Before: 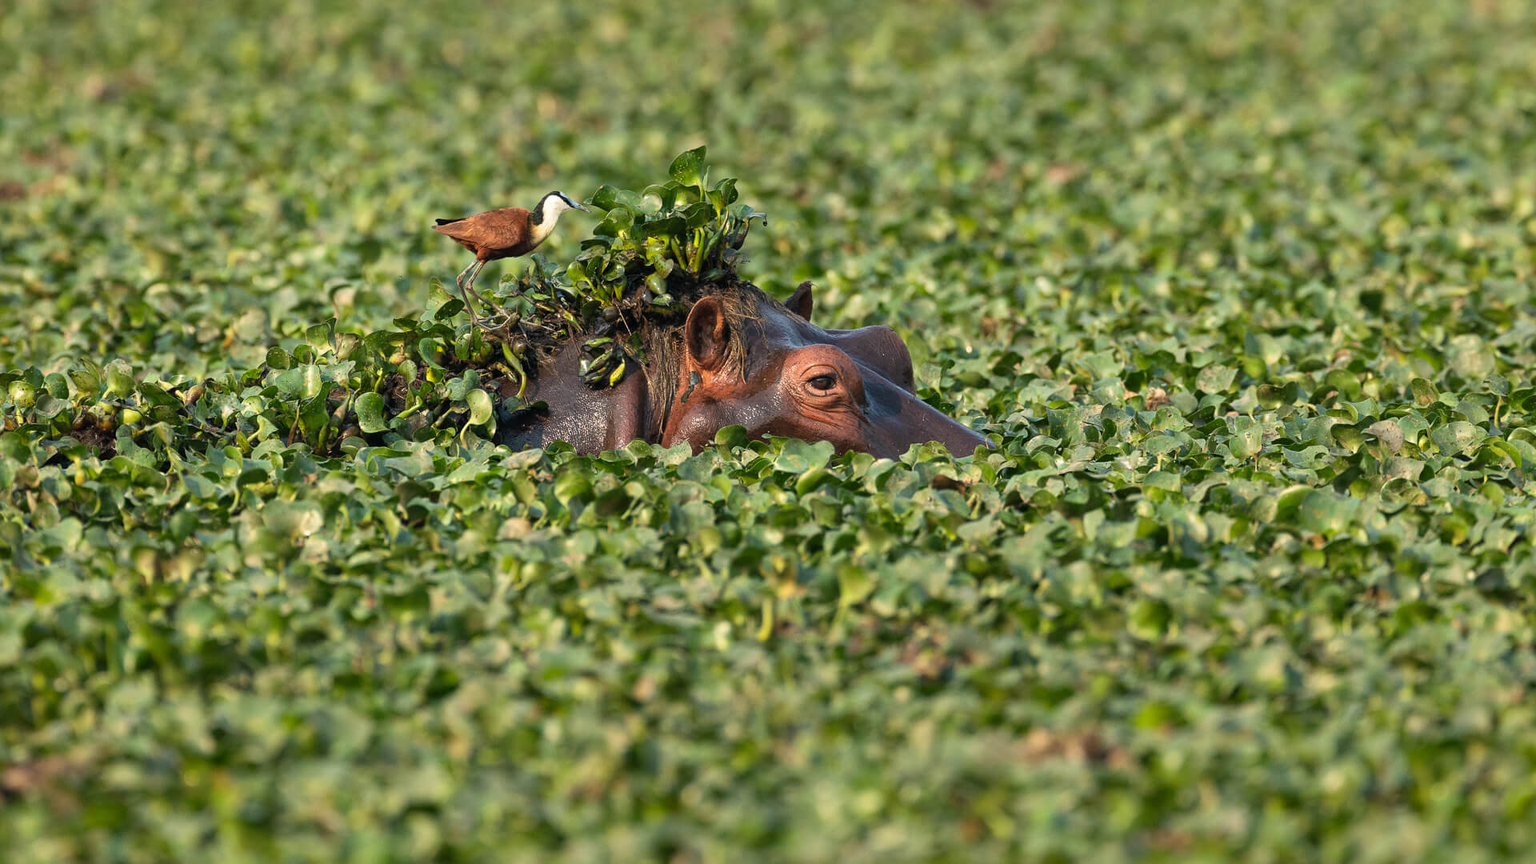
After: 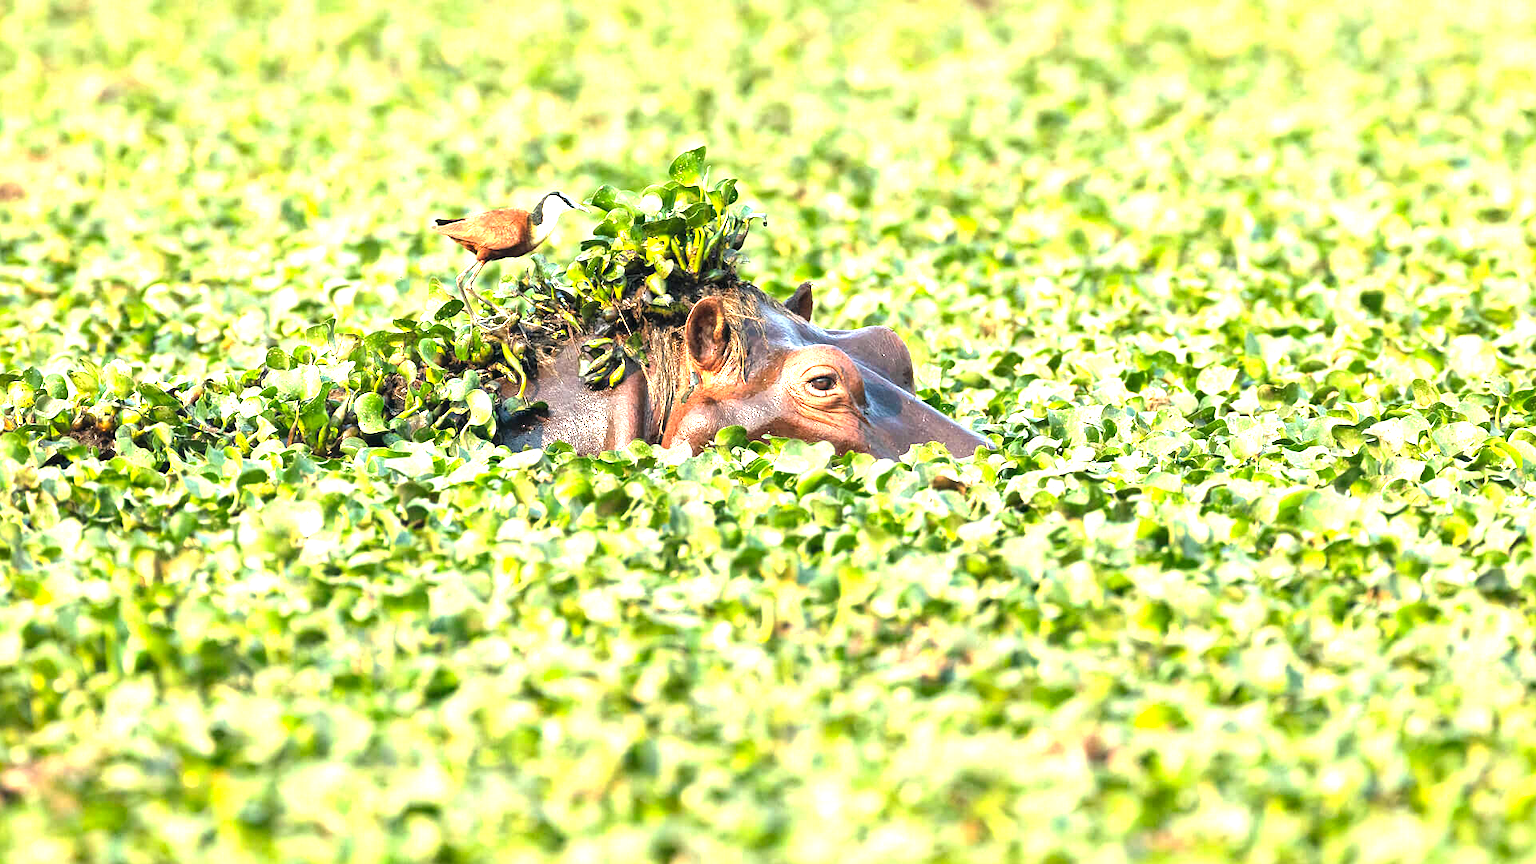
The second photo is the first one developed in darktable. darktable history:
levels: levels [0, 0.352, 0.703]
crop and rotate: left 0.079%, bottom 0.003%
color correction: highlights b* 3.01
exposure: exposure 1 EV, compensate exposure bias true, compensate highlight preservation false
